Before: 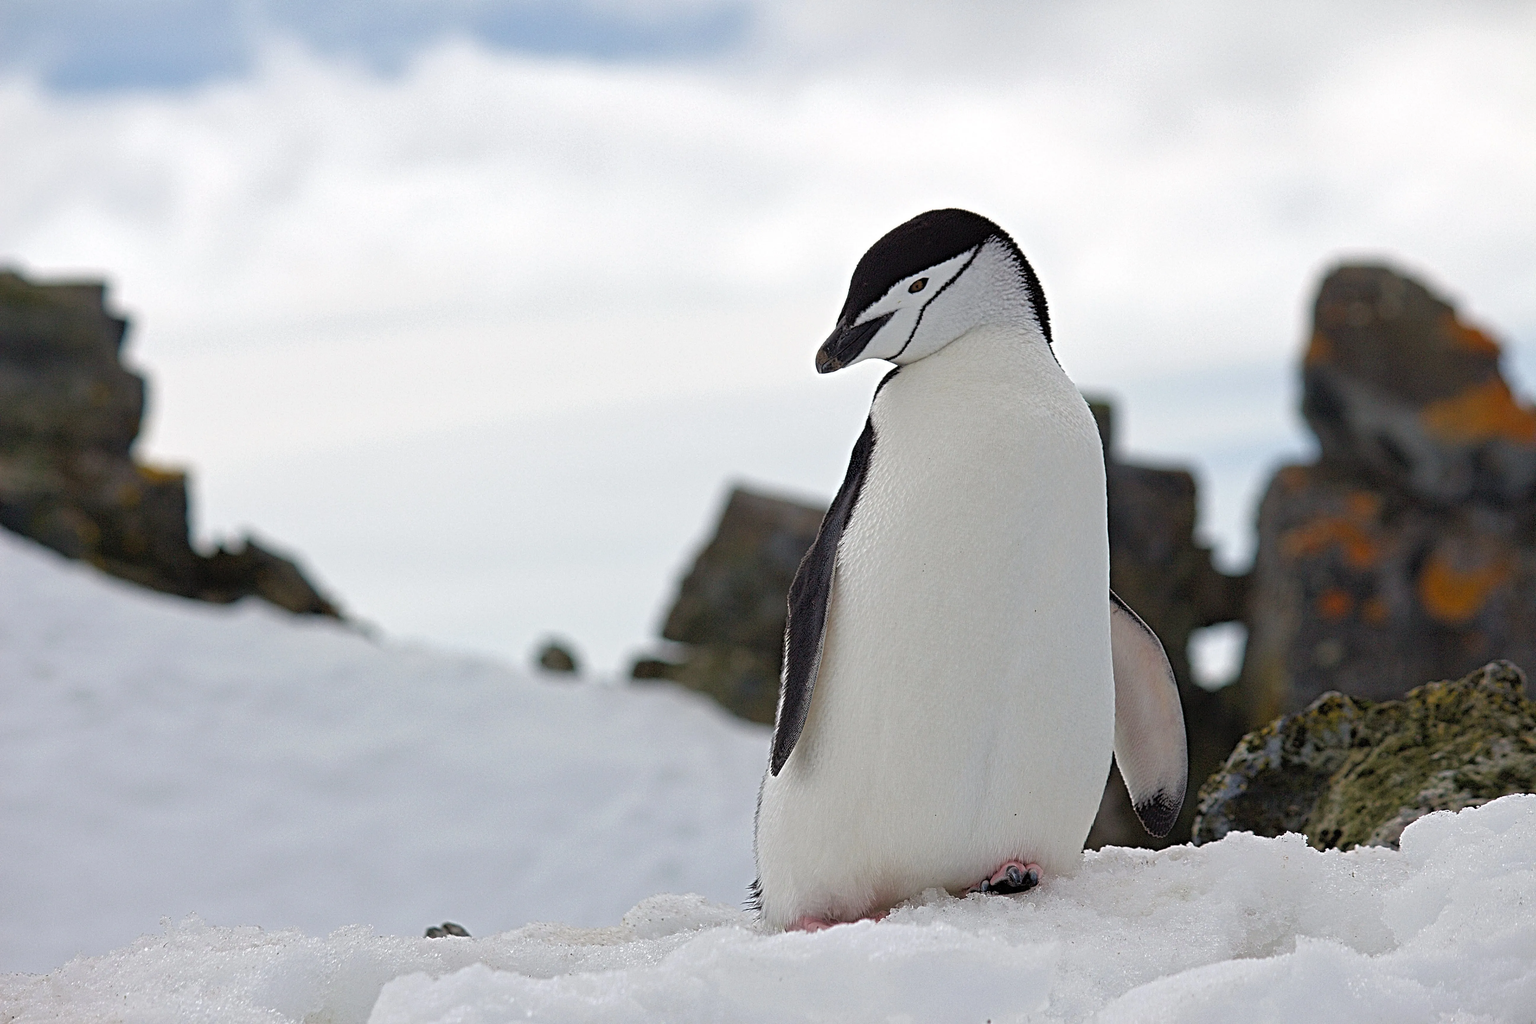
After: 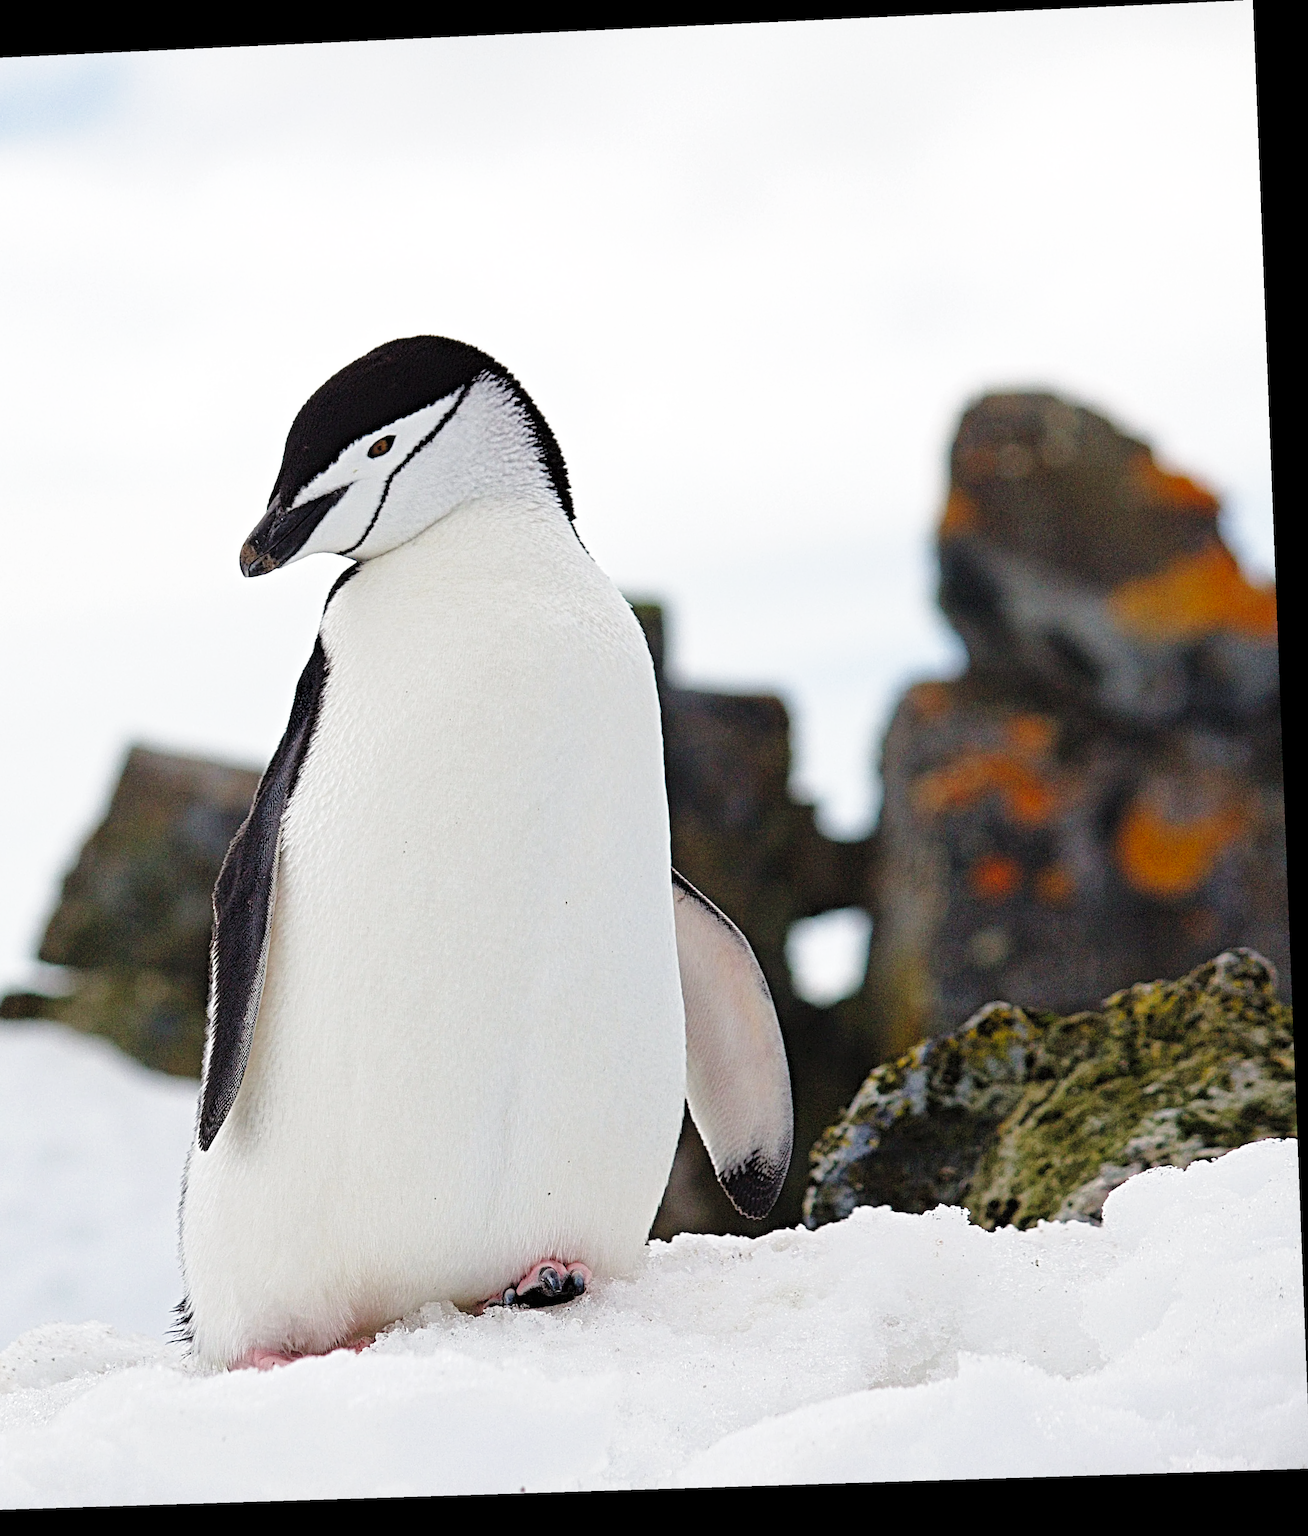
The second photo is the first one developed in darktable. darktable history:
rotate and perspective: rotation -2.22°, lens shift (horizontal) -0.022, automatic cropping off
crop: left 41.402%
base curve: curves: ch0 [(0, 0) (0.028, 0.03) (0.121, 0.232) (0.46, 0.748) (0.859, 0.968) (1, 1)], preserve colors none
